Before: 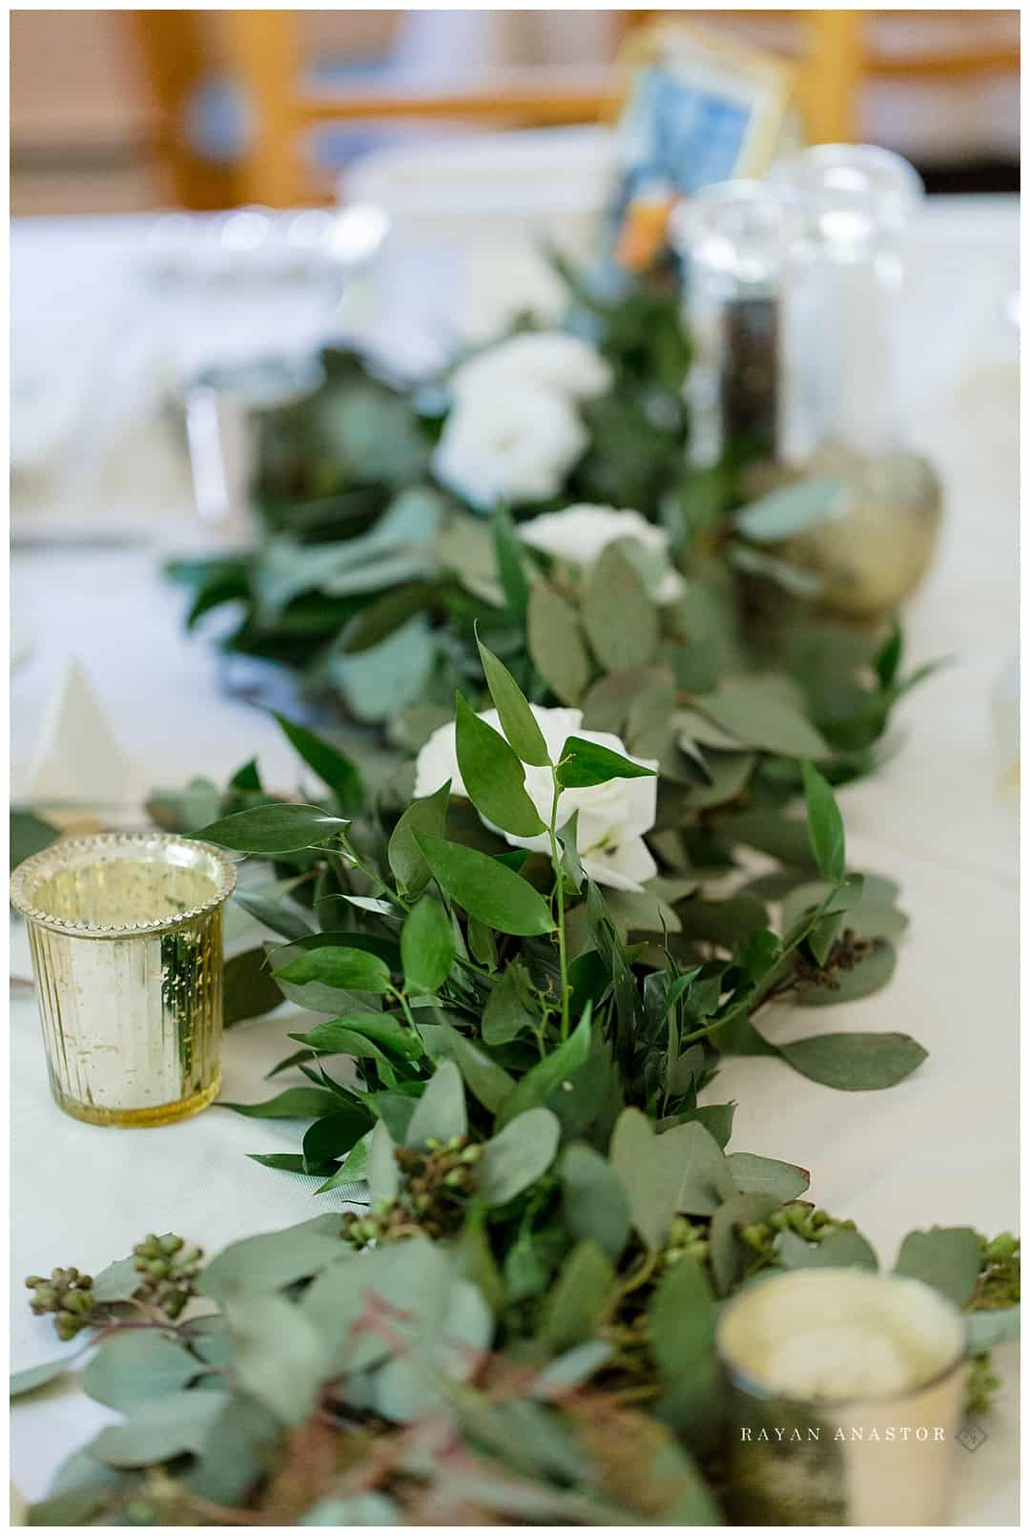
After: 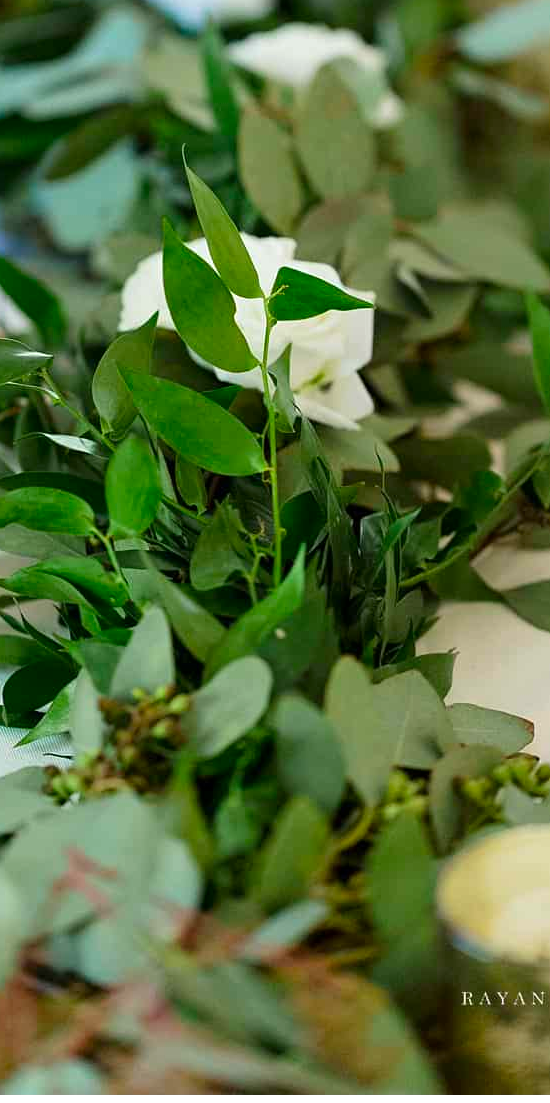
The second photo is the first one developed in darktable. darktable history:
crop and rotate: left 29.195%, top 31.468%, right 19.806%
exposure: exposure 0.16 EV, compensate highlight preservation false
color correction: highlights b* -0.033, saturation 1.35
